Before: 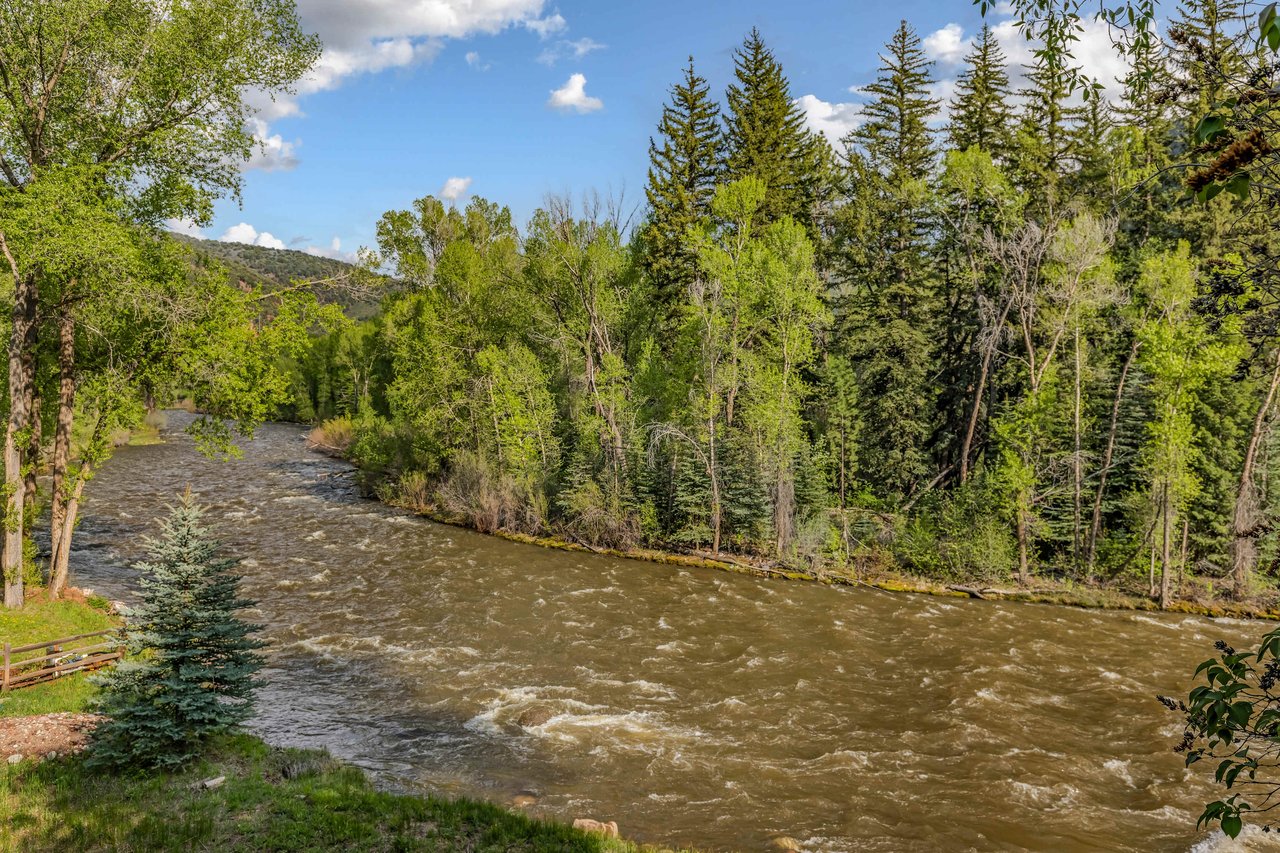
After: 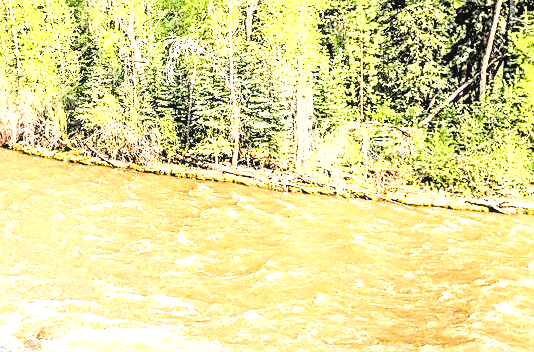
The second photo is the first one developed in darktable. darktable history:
filmic rgb: middle gray luminance 28.84%, black relative exposure -10.35 EV, white relative exposure 5.51 EV, target black luminance 0%, hardness 3.91, latitude 1.14%, contrast 1.126, highlights saturation mix 3.67%, shadows ↔ highlights balance 15.05%
exposure: exposure 2.957 EV, compensate highlight preservation false
local contrast: on, module defaults
crop: left 37.611%, top 45.284%, right 20.611%, bottom 13.34%
contrast brightness saturation: contrast 0.273
sharpen: on, module defaults
levels: white 99.91%, levels [0.062, 0.494, 0.925]
